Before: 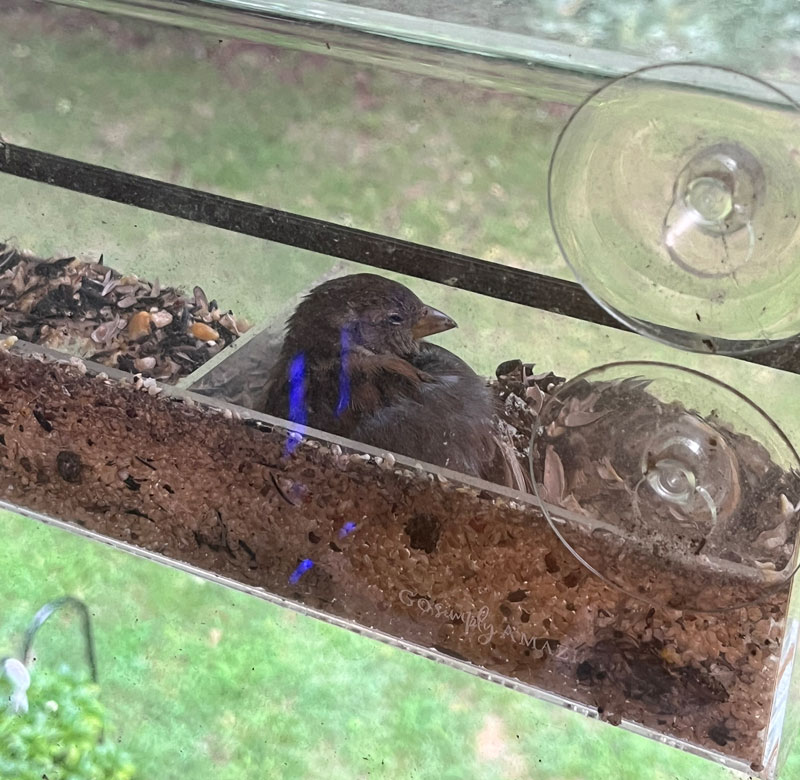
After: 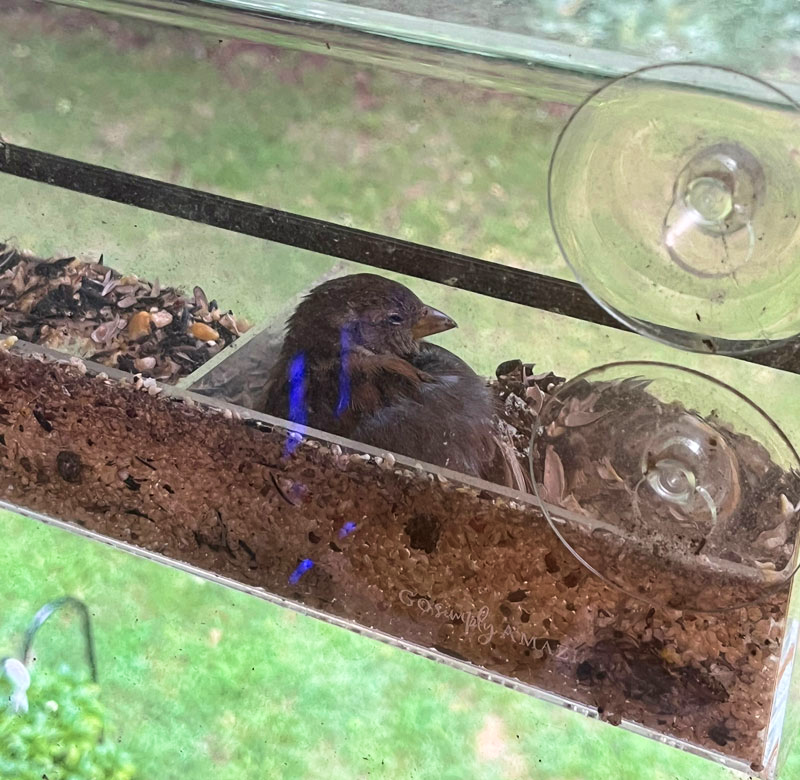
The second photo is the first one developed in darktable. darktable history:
contrast brightness saturation: contrast 0.08, saturation 0.02
velvia: on, module defaults
